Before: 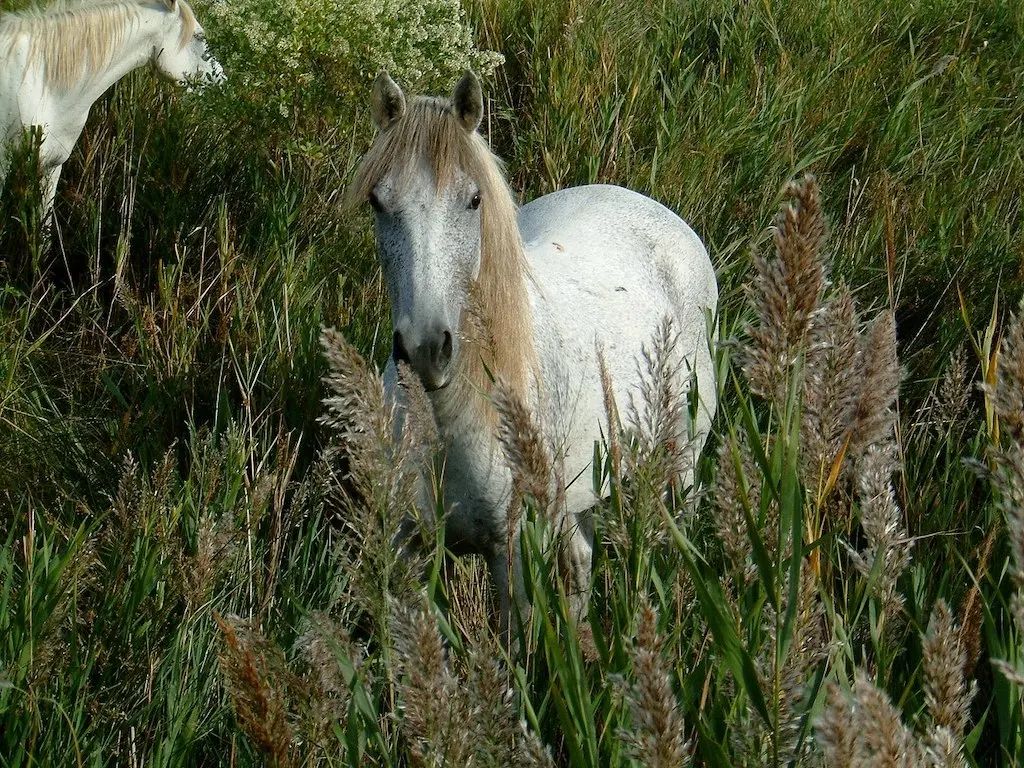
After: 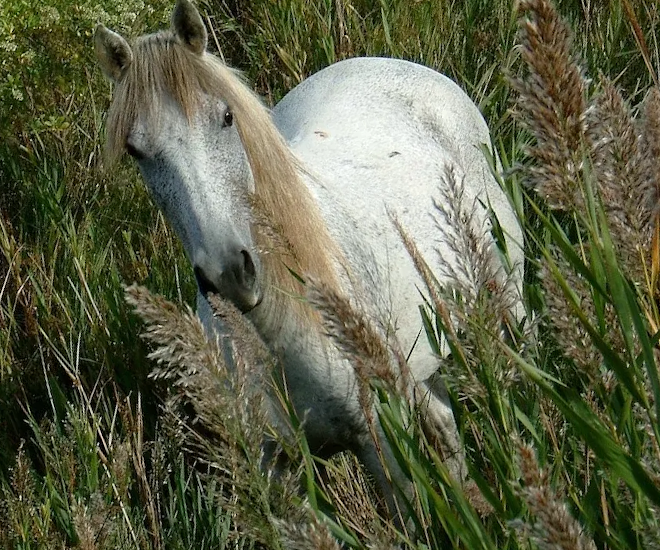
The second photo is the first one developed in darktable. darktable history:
crop and rotate: angle 18.94°, left 6.775%, right 4.246%, bottom 1.109%
tone equalizer: mask exposure compensation -0.515 EV
